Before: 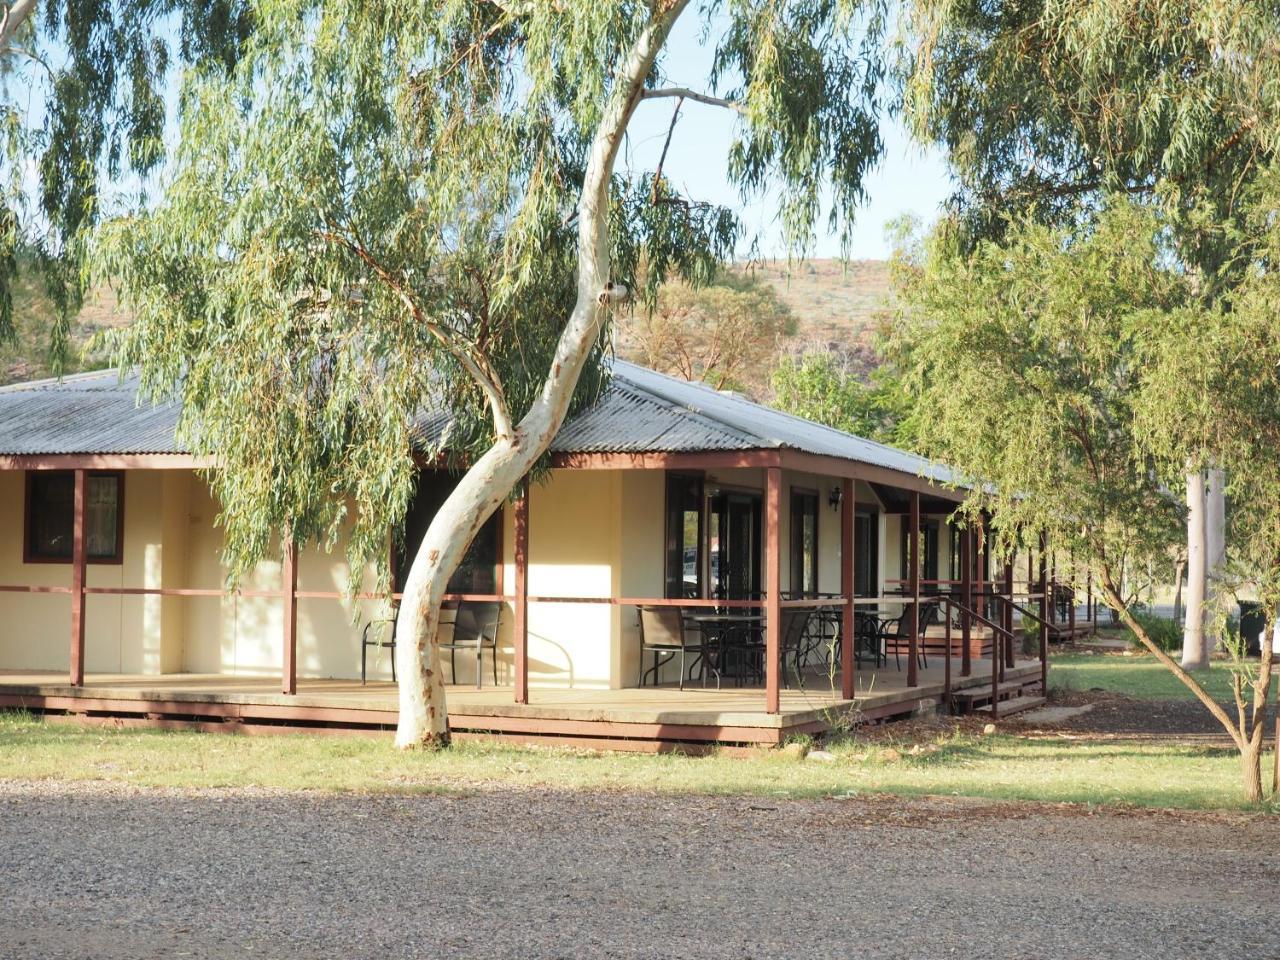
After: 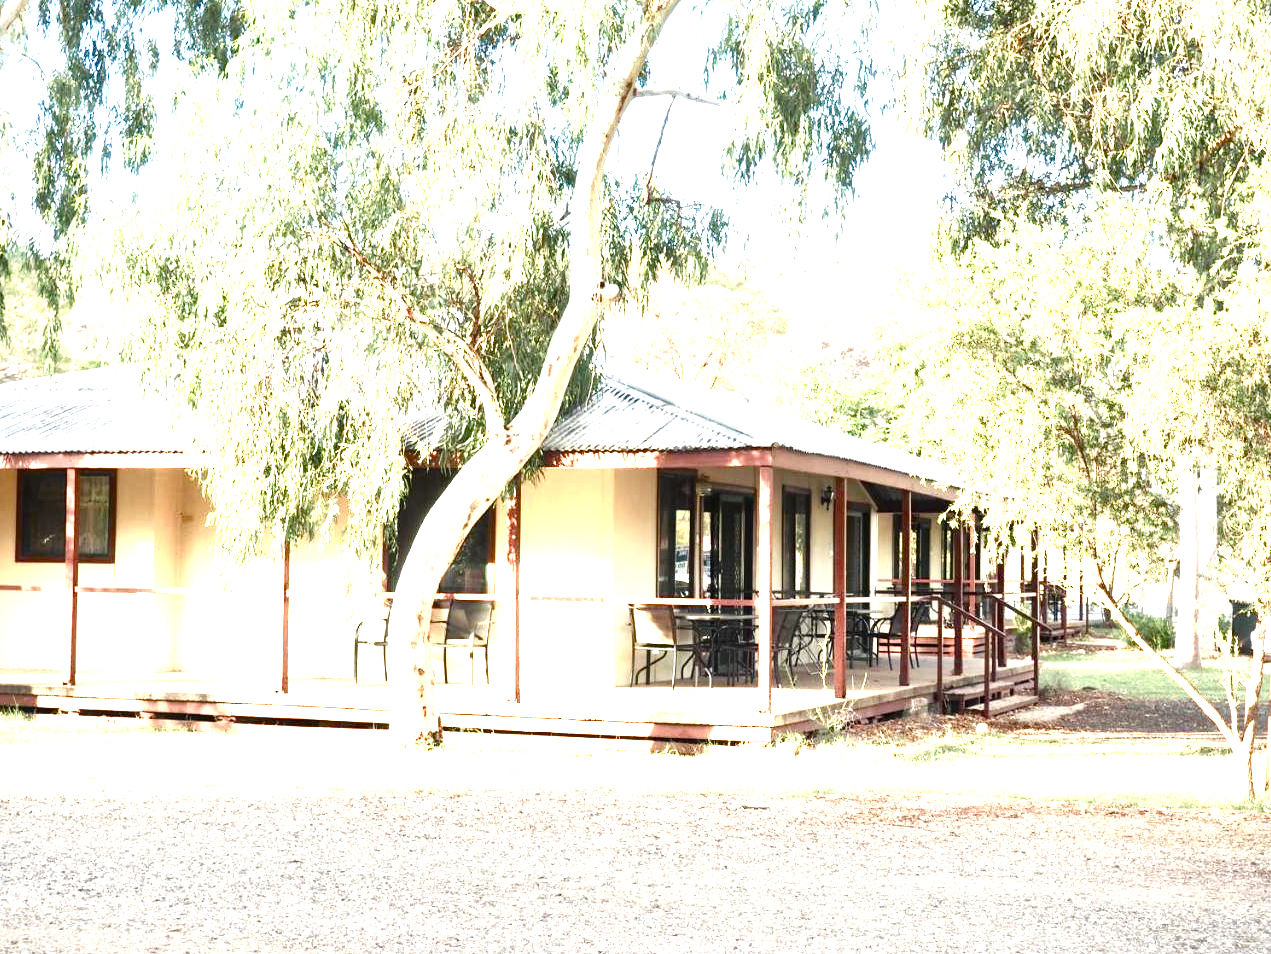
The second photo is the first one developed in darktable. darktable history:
crop and rotate: left 0.682%, top 0.207%, bottom 0.37%
color balance rgb: highlights gain › chroma 2.067%, highlights gain › hue 72.74°, perceptual saturation grading › global saturation 0.064%, perceptual saturation grading › highlights -34.495%, perceptual saturation grading › mid-tones 14.953%, perceptual saturation grading › shadows 47.369%, perceptual brilliance grading › global brilliance 11.437%, saturation formula JzAzBz (2021)
tone equalizer: -8 EV -0.767 EV, -7 EV -0.739 EV, -6 EV -0.633 EV, -5 EV -0.371 EV, -3 EV 0.368 EV, -2 EV 0.6 EV, -1 EV 0.7 EV, +0 EV 0.778 EV
exposure: exposure 1 EV, compensate highlight preservation false
